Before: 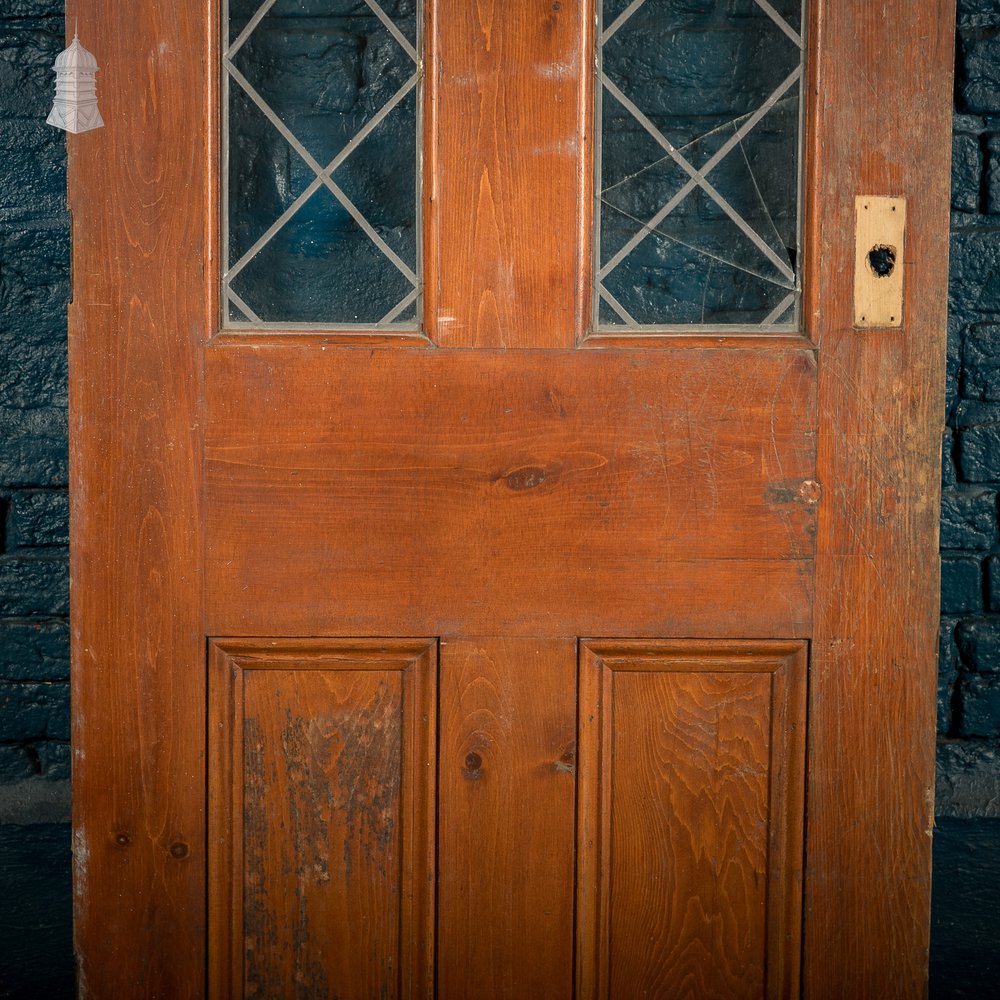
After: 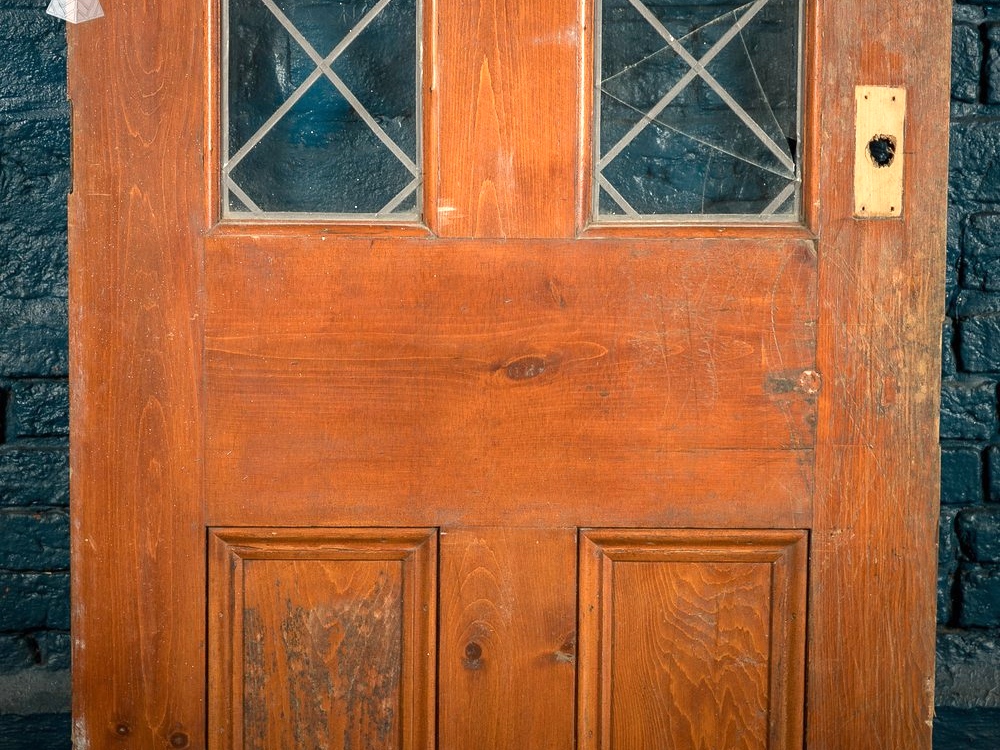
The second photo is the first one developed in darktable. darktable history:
crop: top 11.032%, bottom 13.951%
exposure: black level correction 0, exposure 0.692 EV, compensate exposure bias true, compensate highlight preservation false
